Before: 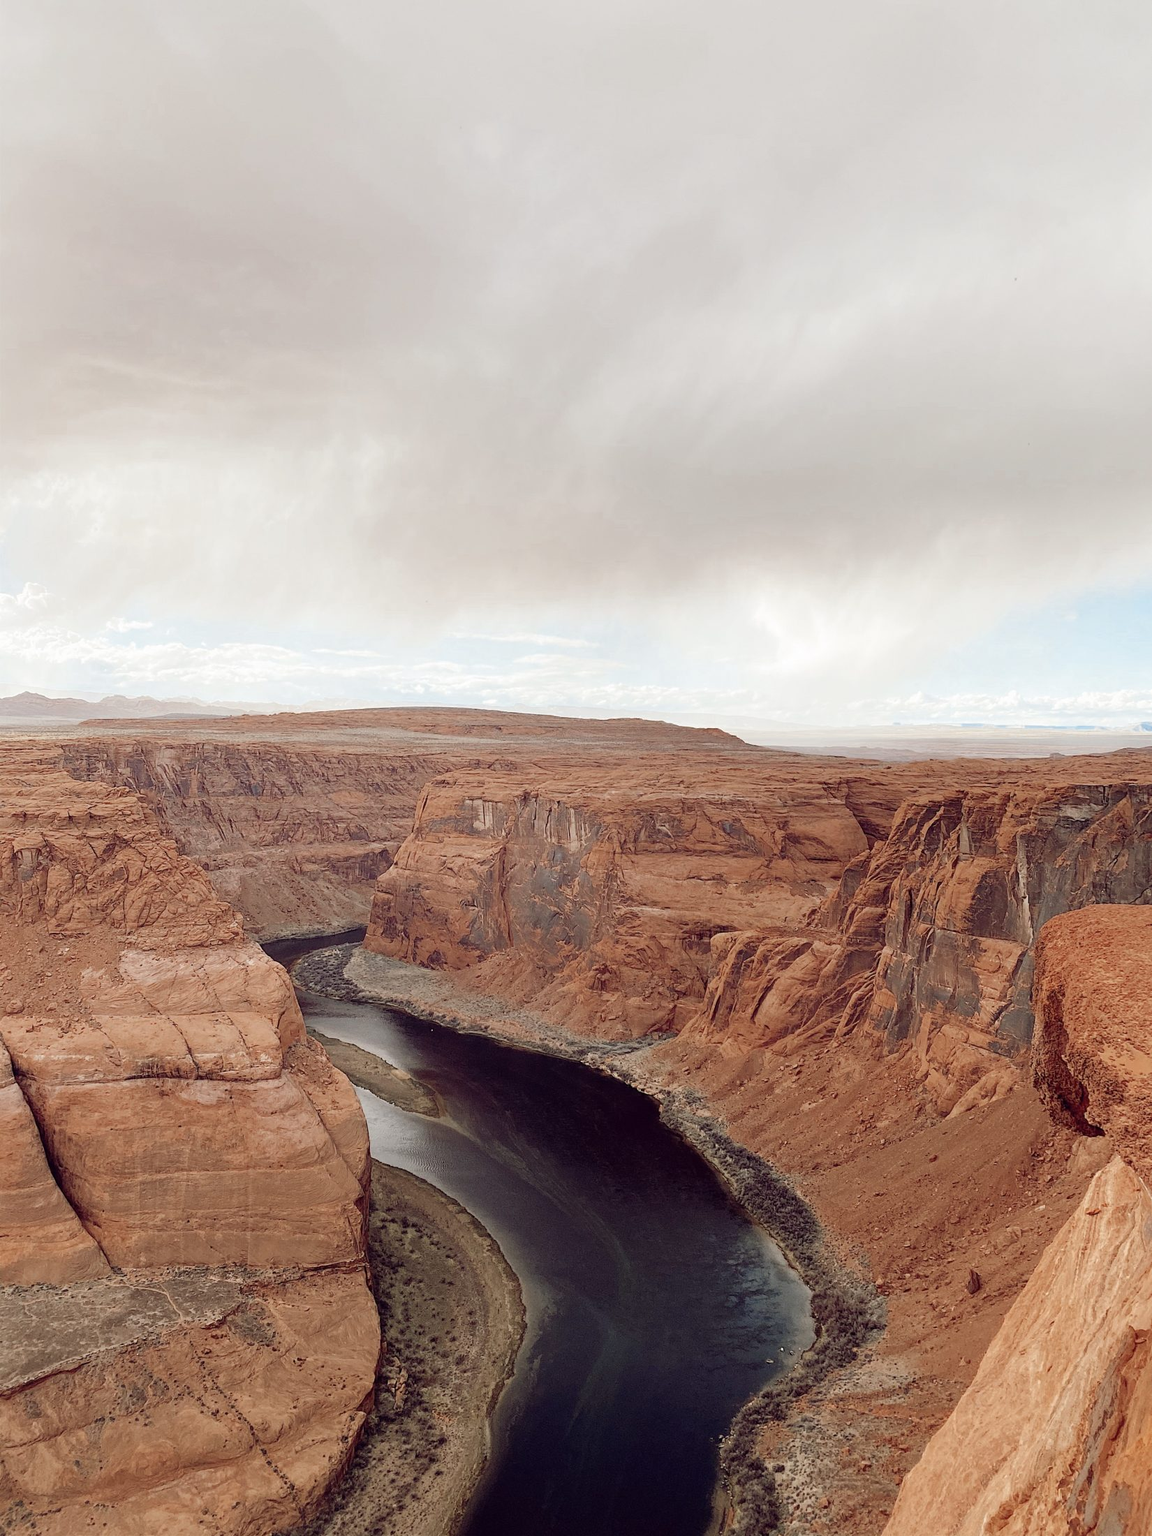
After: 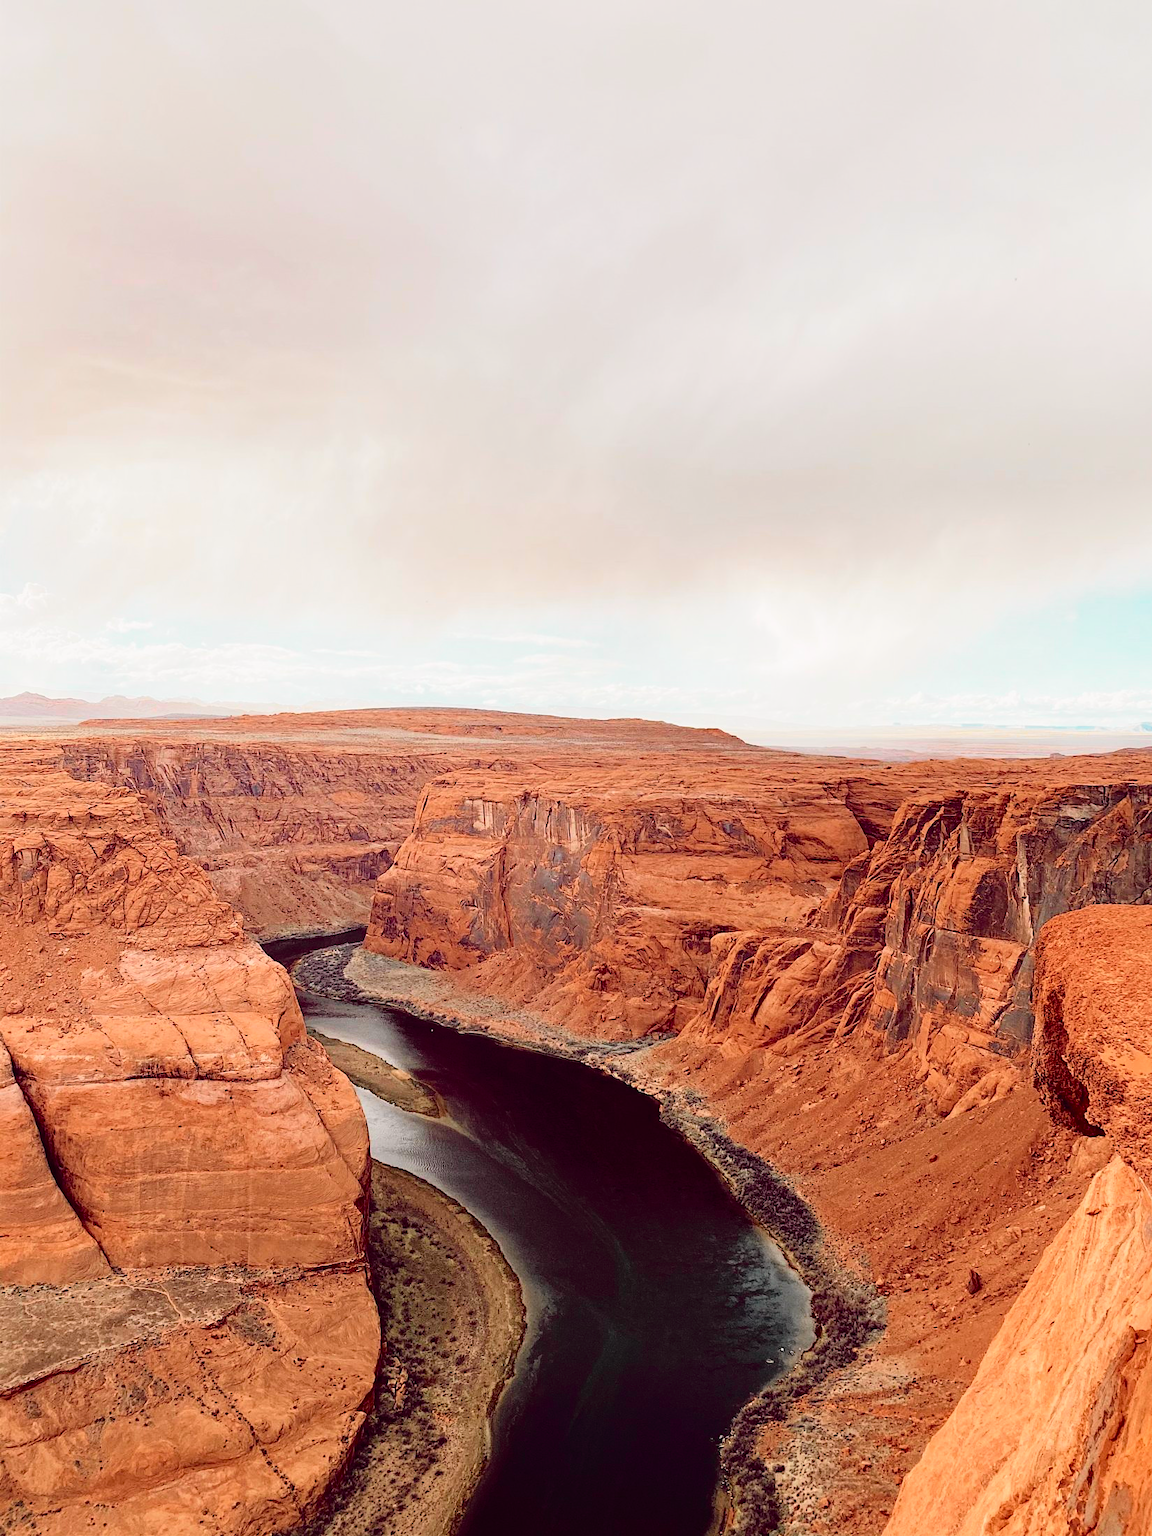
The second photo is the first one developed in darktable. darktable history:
tone curve: curves: ch0 [(0, 0.014) (0.17, 0.099) (0.392, 0.438) (0.725, 0.828) (0.872, 0.918) (1, 0.981)]; ch1 [(0, 0) (0.402, 0.36) (0.489, 0.491) (0.5, 0.503) (0.515, 0.52) (0.545, 0.574) (0.615, 0.662) (0.701, 0.725) (1, 1)]; ch2 [(0, 0) (0.42, 0.458) (0.485, 0.499) (0.503, 0.503) (0.531, 0.542) (0.561, 0.594) (0.644, 0.694) (0.717, 0.753) (1, 0.991)], color space Lab, independent channels, preserve colors none
haze removal: compatibility mode true, adaptive false
